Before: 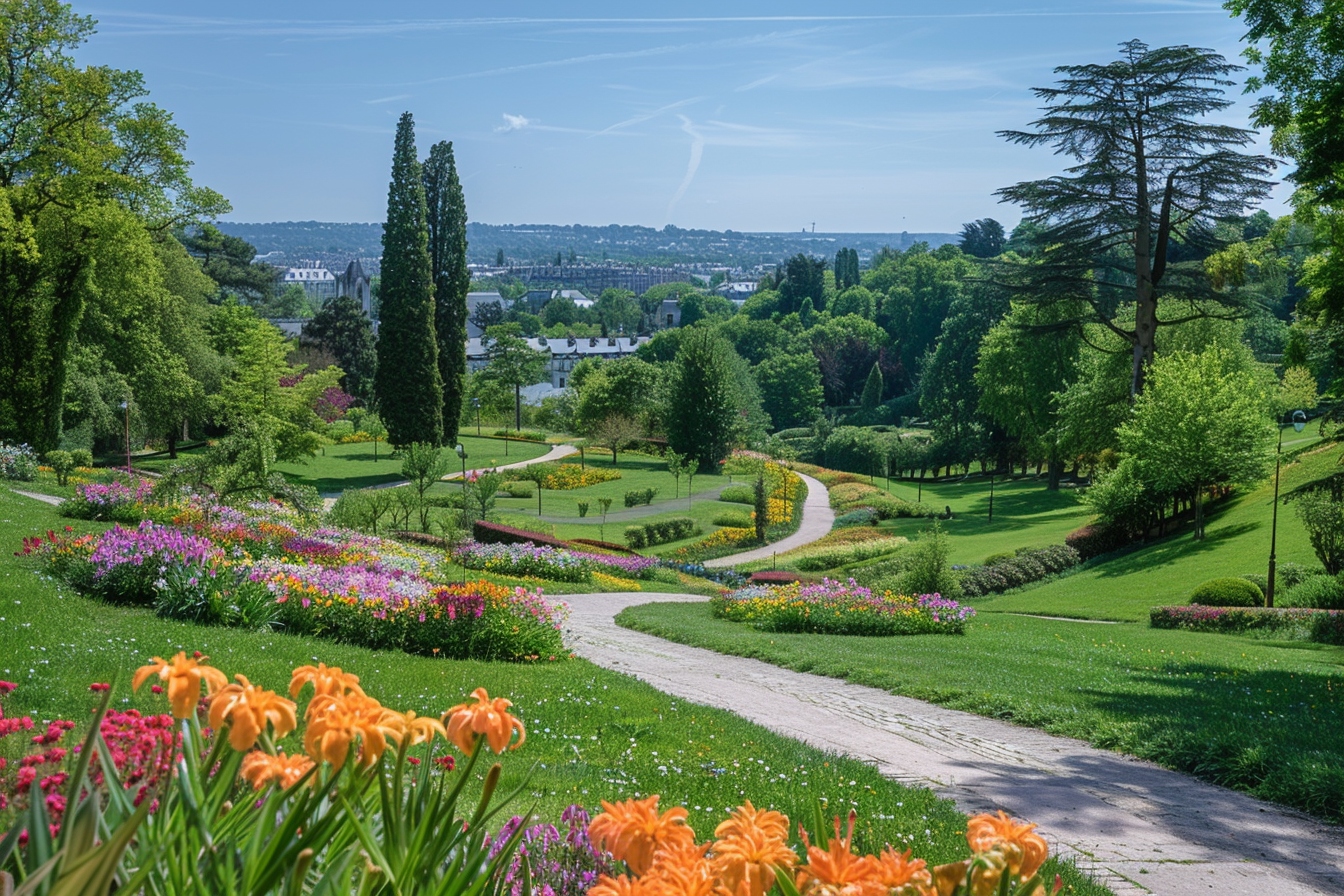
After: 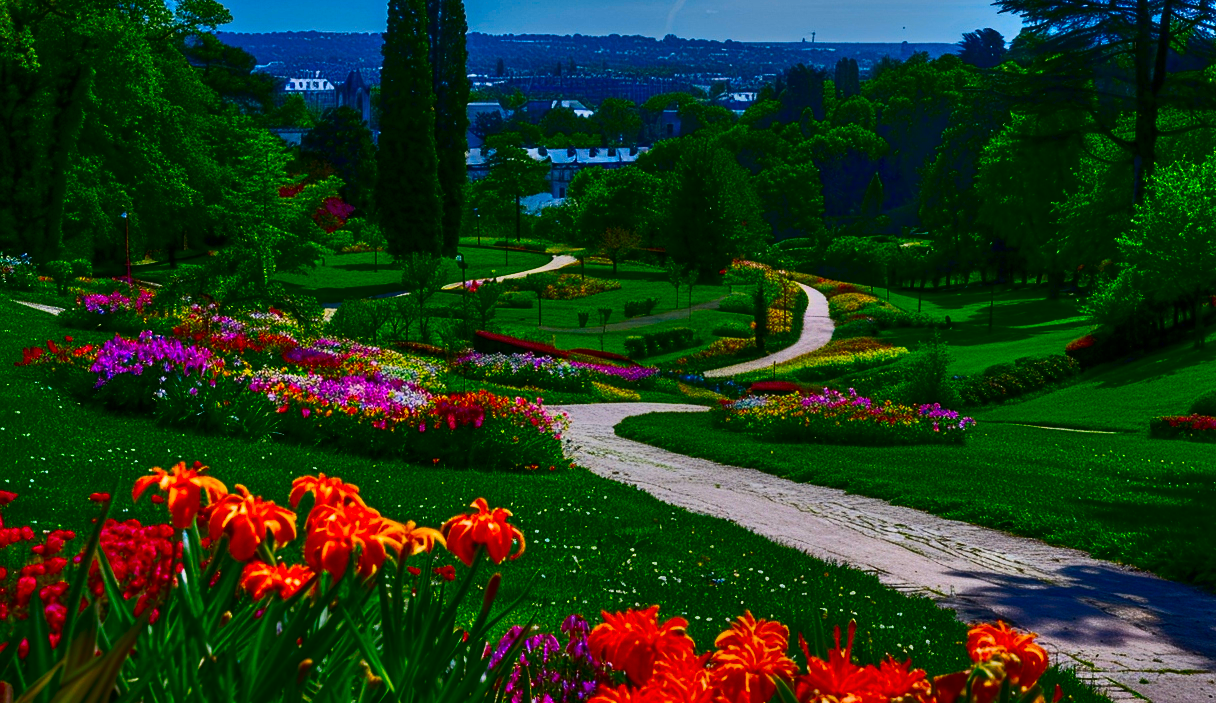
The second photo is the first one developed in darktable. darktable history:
tone equalizer: on, module defaults
crop: top 21.227%, right 9.472%, bottom 0.31%
shadows and highlights: soften with gaussian
contrast brightness saturation: brightness -0.997, saturation 0.981
